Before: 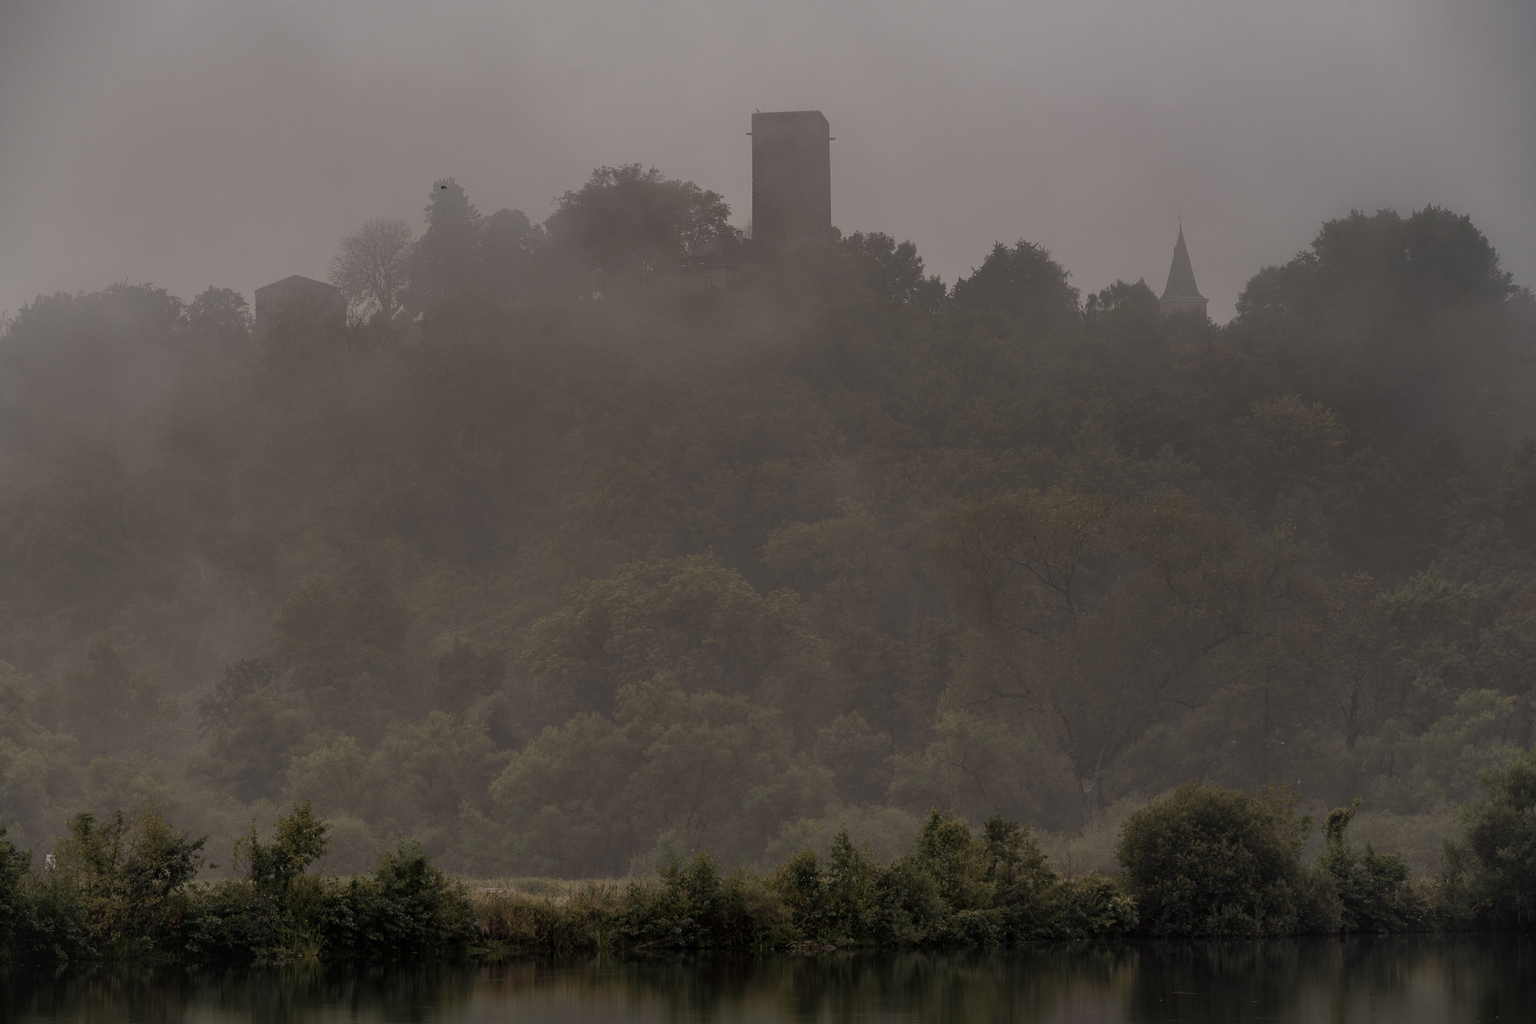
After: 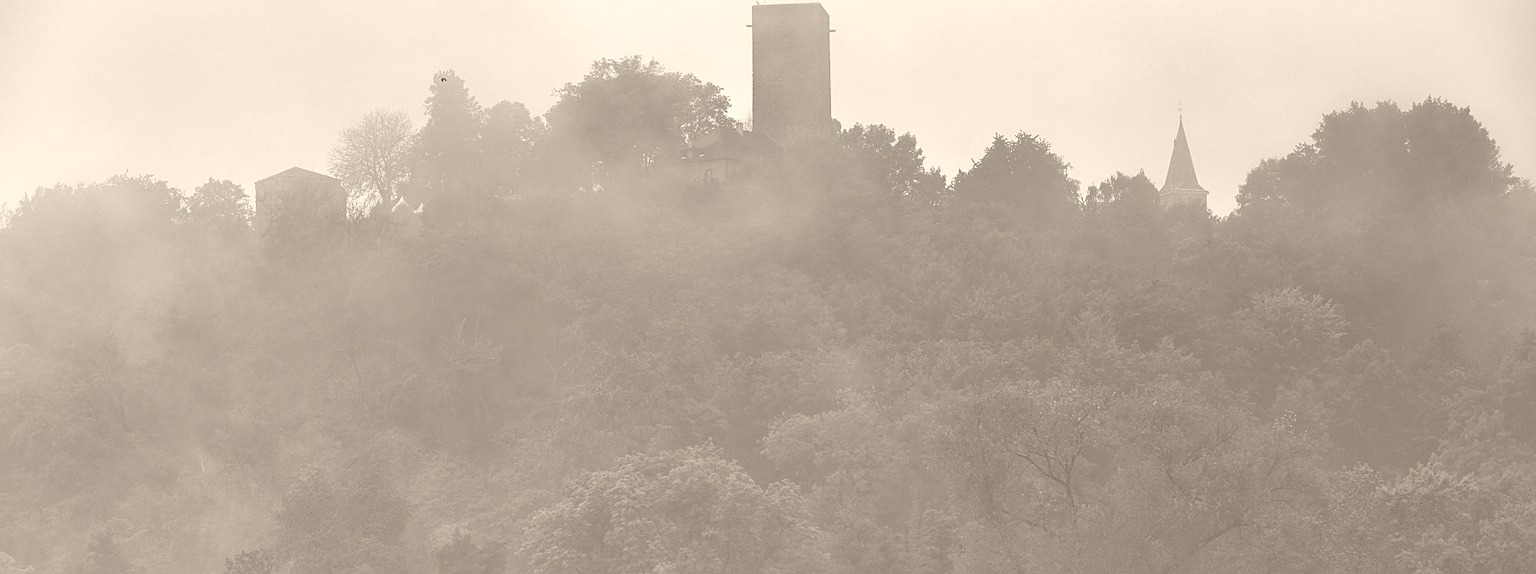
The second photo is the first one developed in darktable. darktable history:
crop and rotate: top 10.605%, bottom 33.274%
contrast brightness saturation: contrast 0.2, brightness 0.15, saturation 0.14
local contrast: mode bilateral grid, contrast 20, coarseness 50, detail 130%, midtone range 0.2
sharpen: on, module defaults
colorize: hue 34.49°, saturation 35.33%, source mix 100%, version 1
